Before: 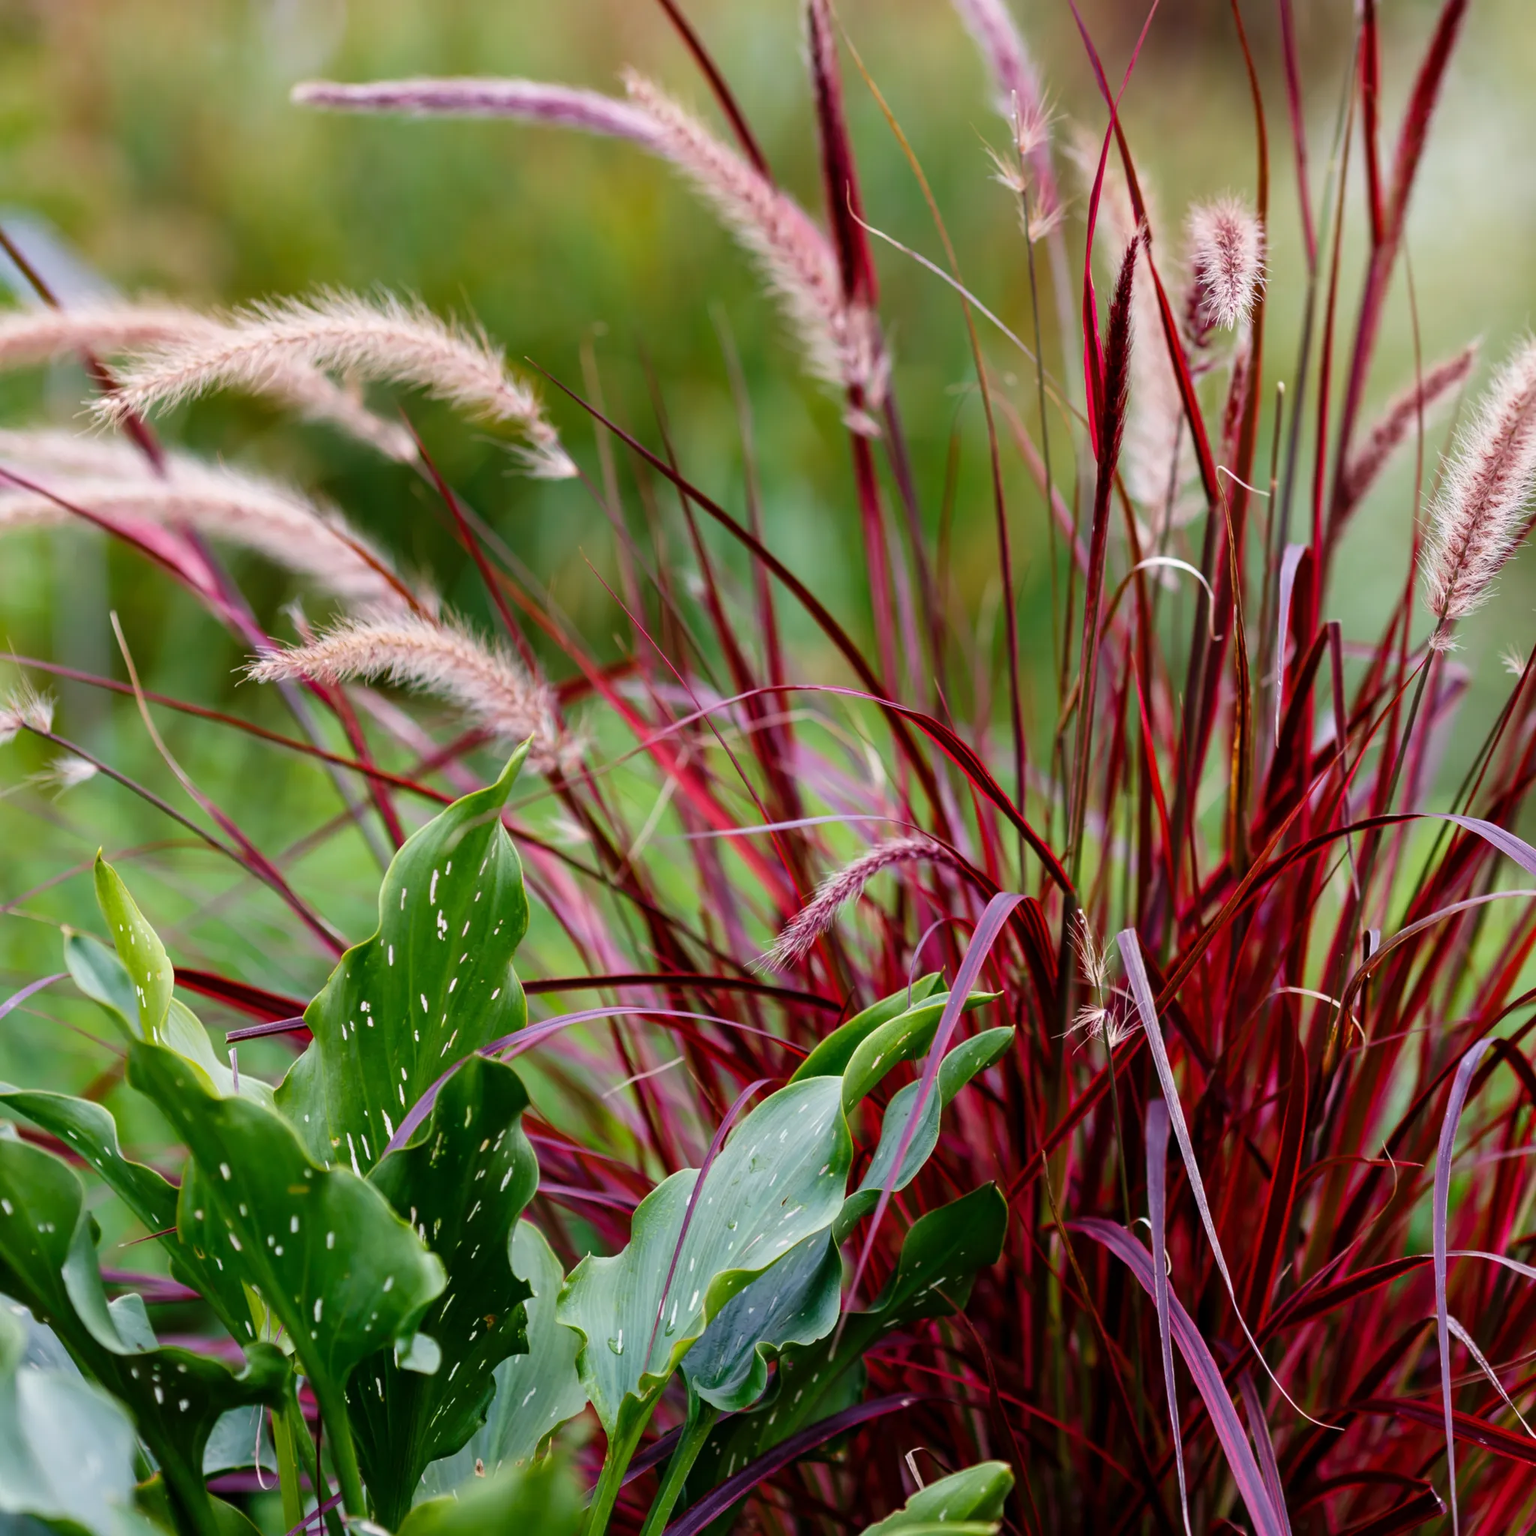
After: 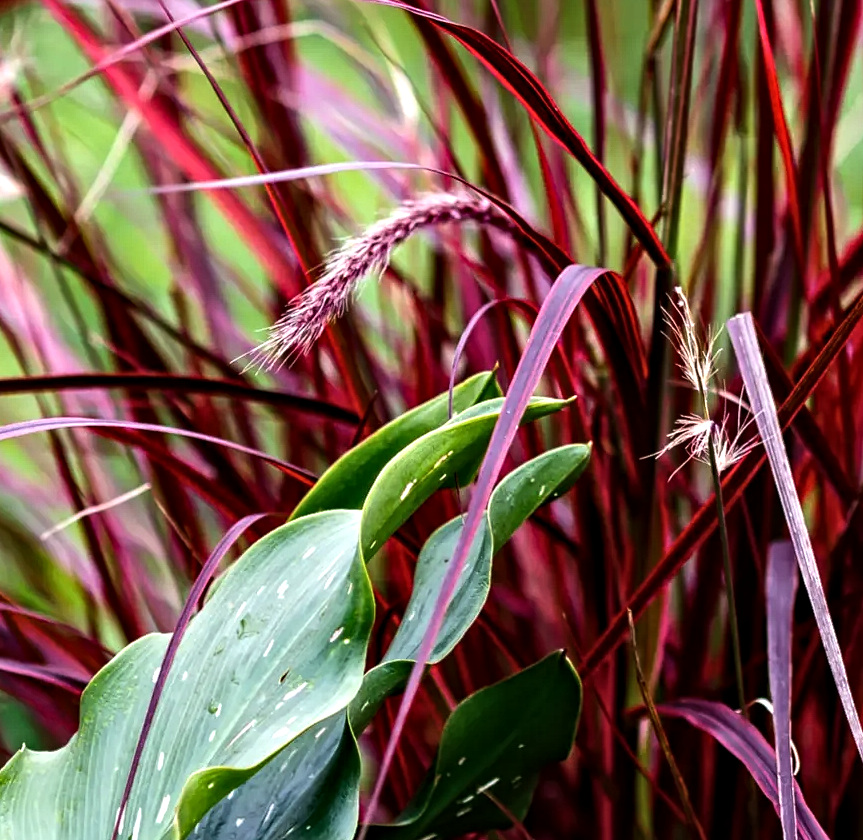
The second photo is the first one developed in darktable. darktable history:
crop: left 37.221%, top 45.169%, right 20.63%, bottom 13.777%
tone equalizer: -8 EV -0.75 EV, -7 EV -0.7 EV, -6 EV -0.6 EV, -5 EV -0.4 EV, -3 EV 0.4 EV, -2 EV 0.6 EV, -1 EV 0.7 EV, +0 EV 0.75 EV, edges refinement/feathering 500, mask exposure compensation -1.57 EV, preserve details no
contrast equalizer: octaves 7, y [[0.502, 0.517, 0.543, 0.576, 0.611, 0.631], [0.5 ×6], [0.5 ×6], [0 ×6], [0 ×6]]
